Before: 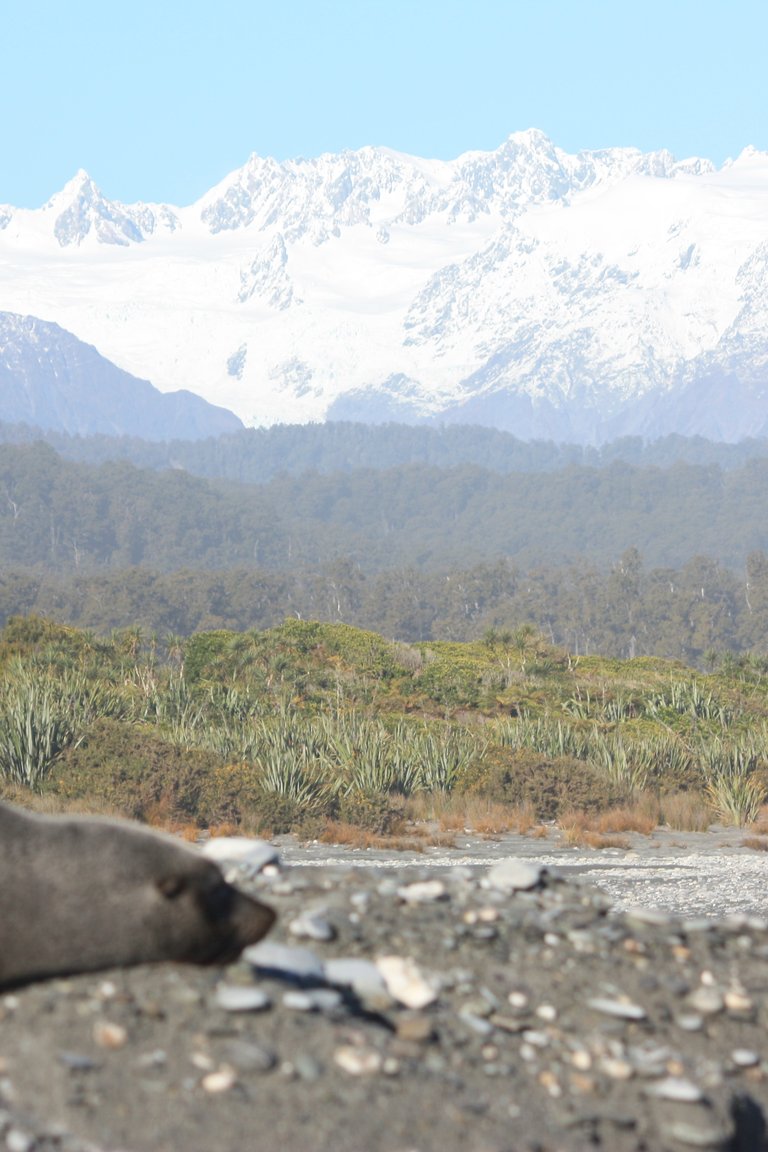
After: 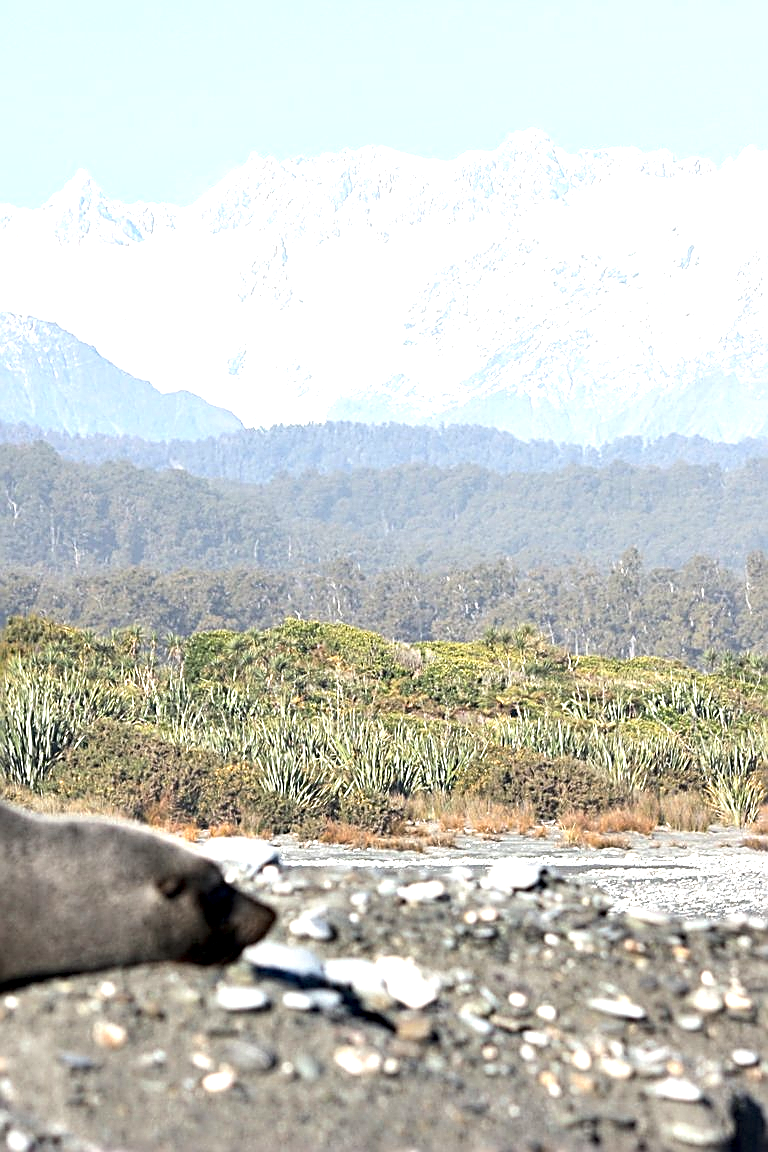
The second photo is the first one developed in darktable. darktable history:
sharpen: amount 0.997
exposure: black level correction 0, exposure 0.693 EV, compensate highlight preservation false
contrast equalizer: octaves 7, y [[0.6 ×6], [0.55 ×6], [0 ×6], [0 ×6], [0 ×6]]
